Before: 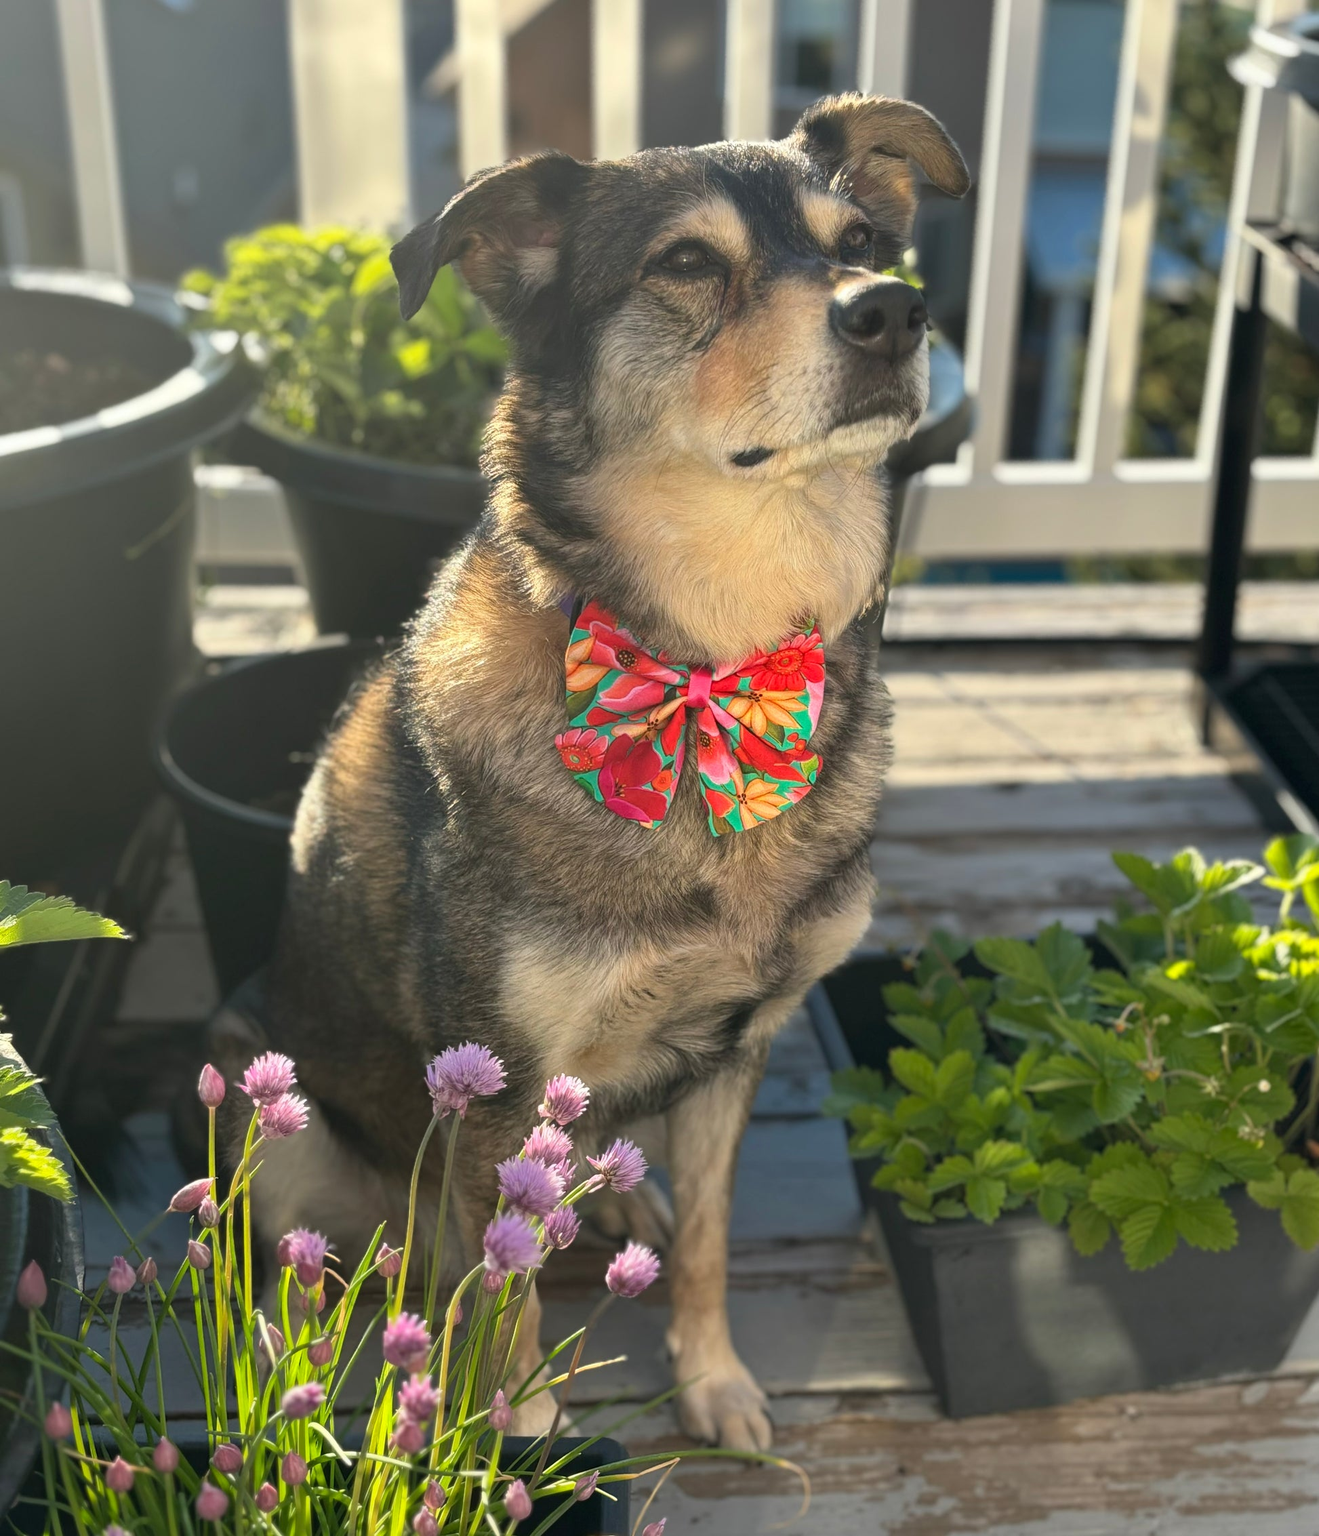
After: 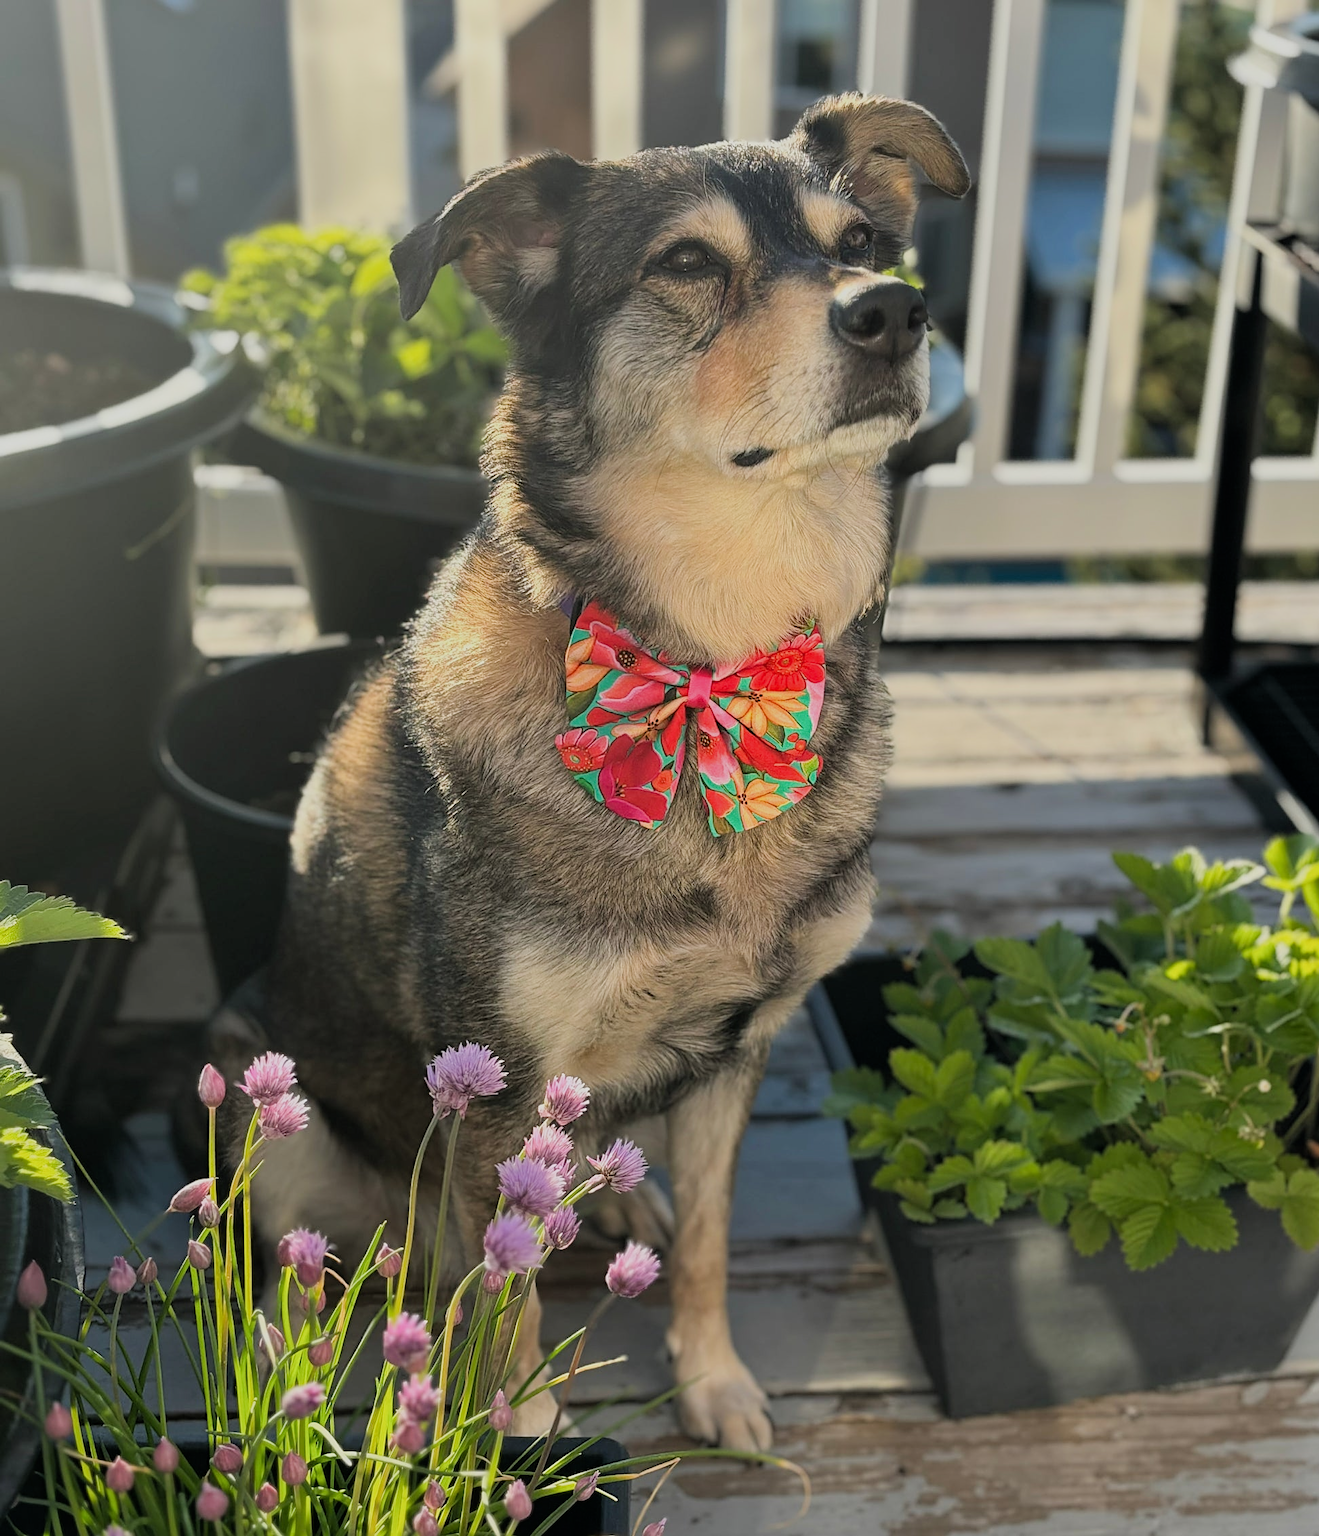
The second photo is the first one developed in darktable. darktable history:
filmic rgb: black relative exposure -7.65 EV, white relative exposure 4.56 EV, hardness 3.61, contrast 1.05
sharpen: on, module defaults
